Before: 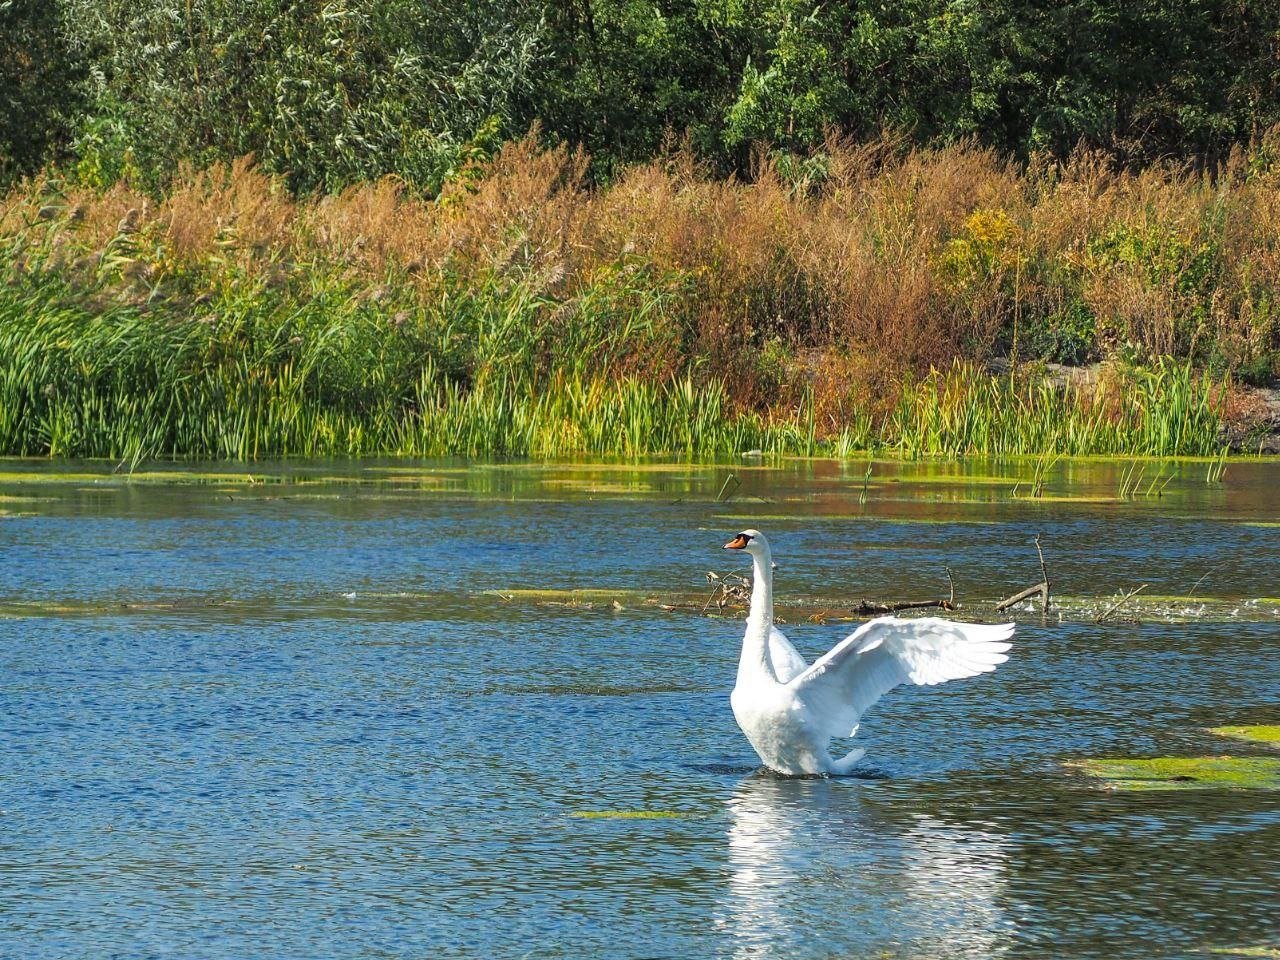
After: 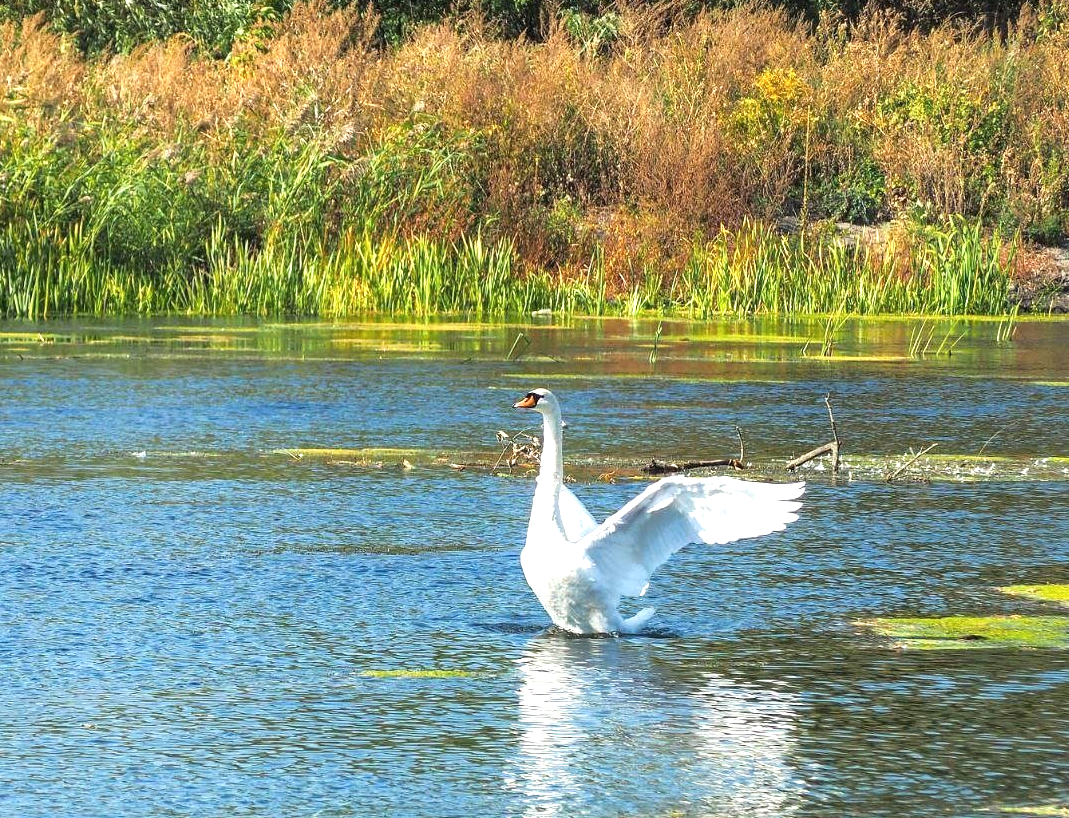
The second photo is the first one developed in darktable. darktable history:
exposure: black level correction 0, exposure 0.702 EV, compensate exposure bias true, compensate highlight preservation false
crop: left 16.415%, top 14.756%
shadows and highlights: shadows -10.55, white point adjustment 1.36, highlights 10.79
